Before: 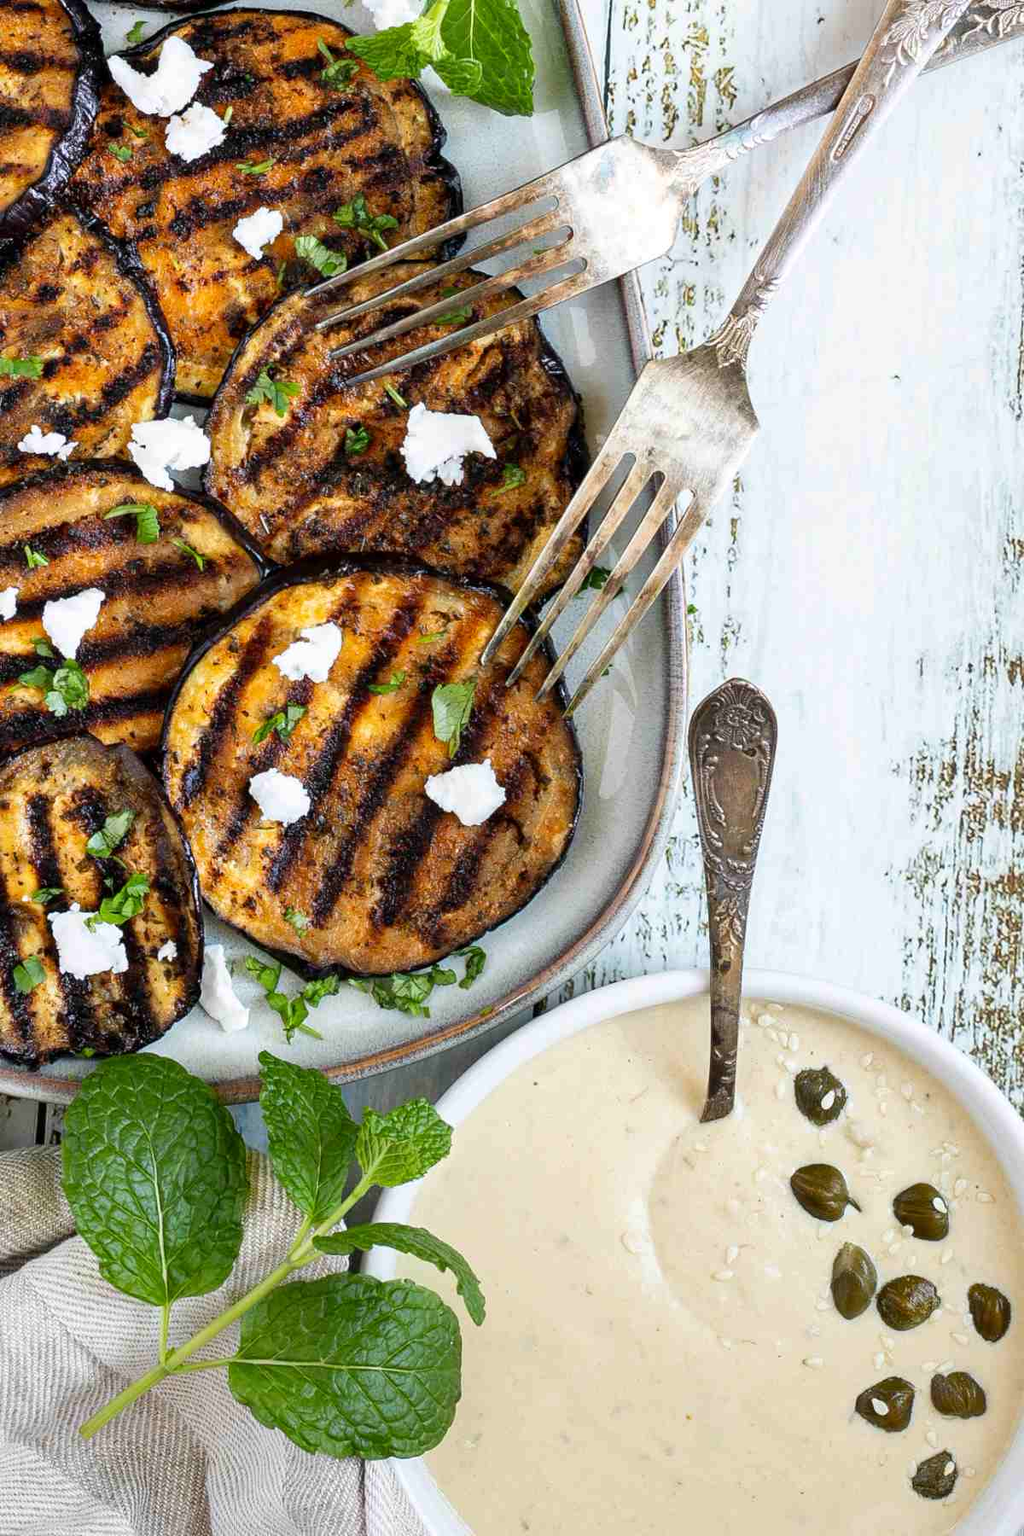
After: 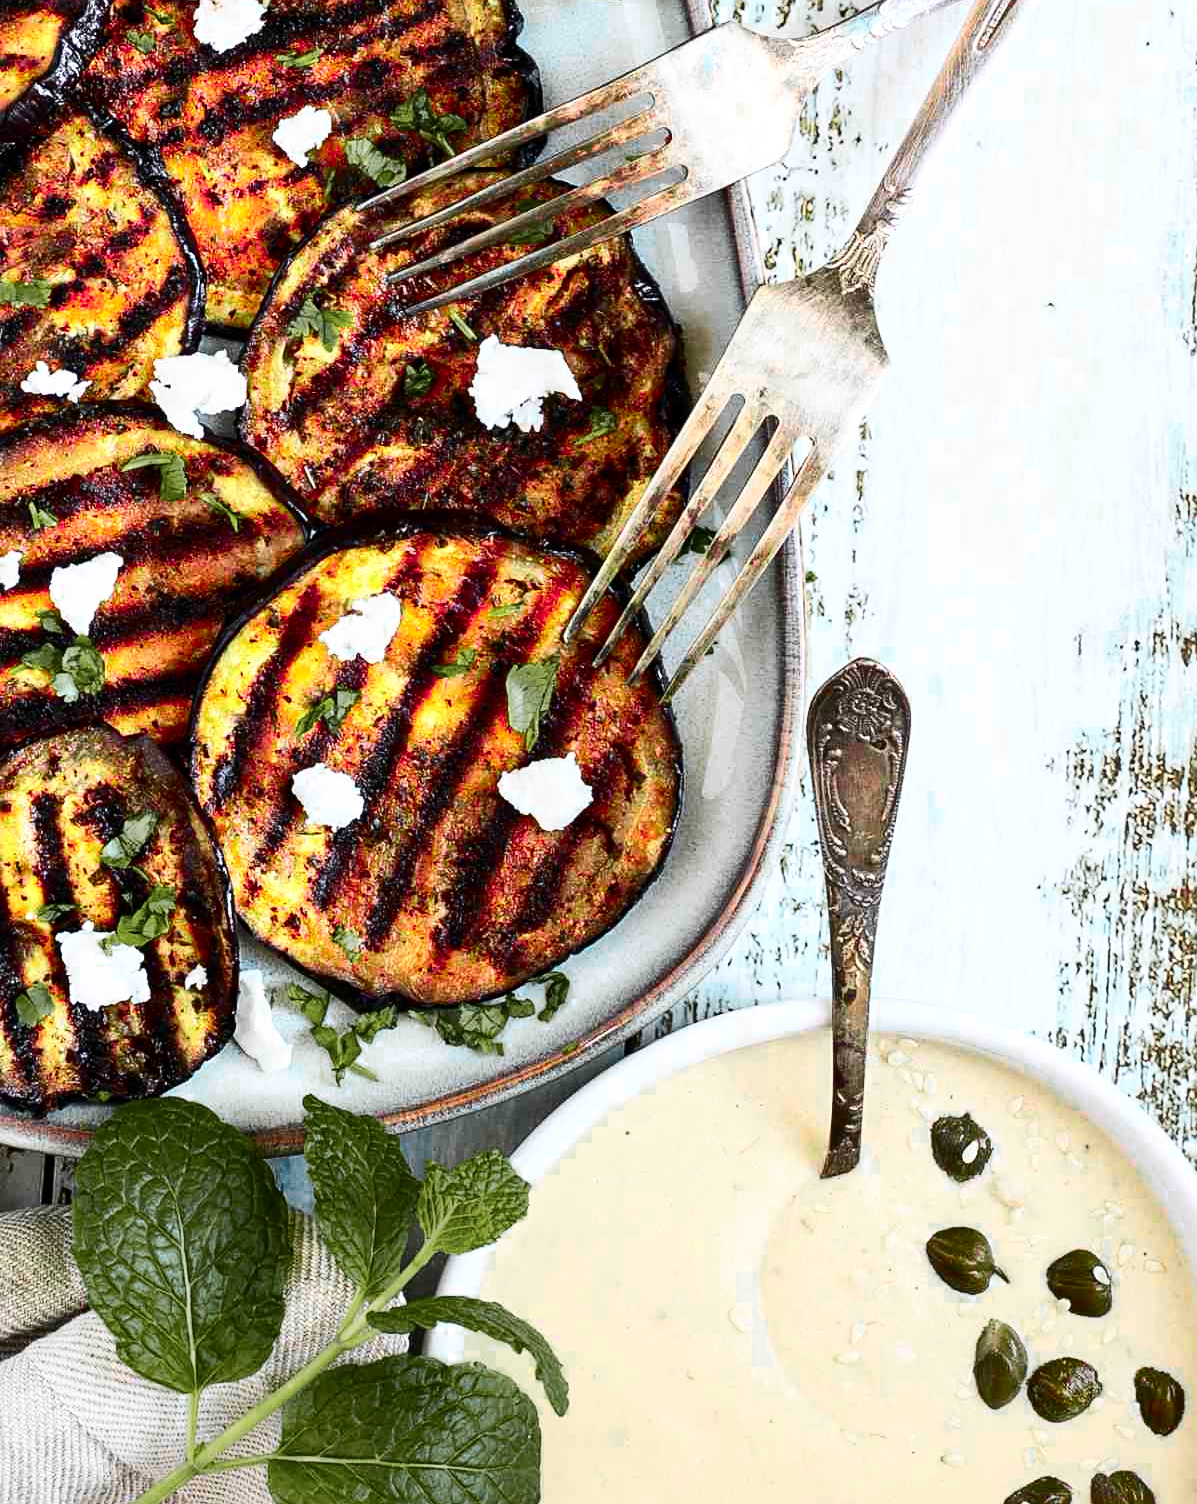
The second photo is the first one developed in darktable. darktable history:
sharpen: amount 0.2
crop: top 7.625%, bottom 8.027%
color zones: curves: ch0 [(0, 0.533) (0.126, 0.533) (0.234, 0.533) (0.368, 0.357) (0.5, 0.5) (0.625, 0.5) (0.74, 0.637) (0.875, 0.5)]; ch1 [(0.004, 0.708) (0.129, 0.662) (0.25, 0.5) (0.375, 0.331) (0.496, 0.396) (0.625, 0.649) (0.739, 0.26) (0.875, 0.5) (1, 0.478)]; ch2 [(0, 0.409) (0.132, 0.403) (0.236, 0.558) (0.379, 0.448) (0.5, 0.5) (0.625, 0.5) (0.691, 0.39) (0.875, 0.5)]
contrast brightness saturation: contrast 0.28
